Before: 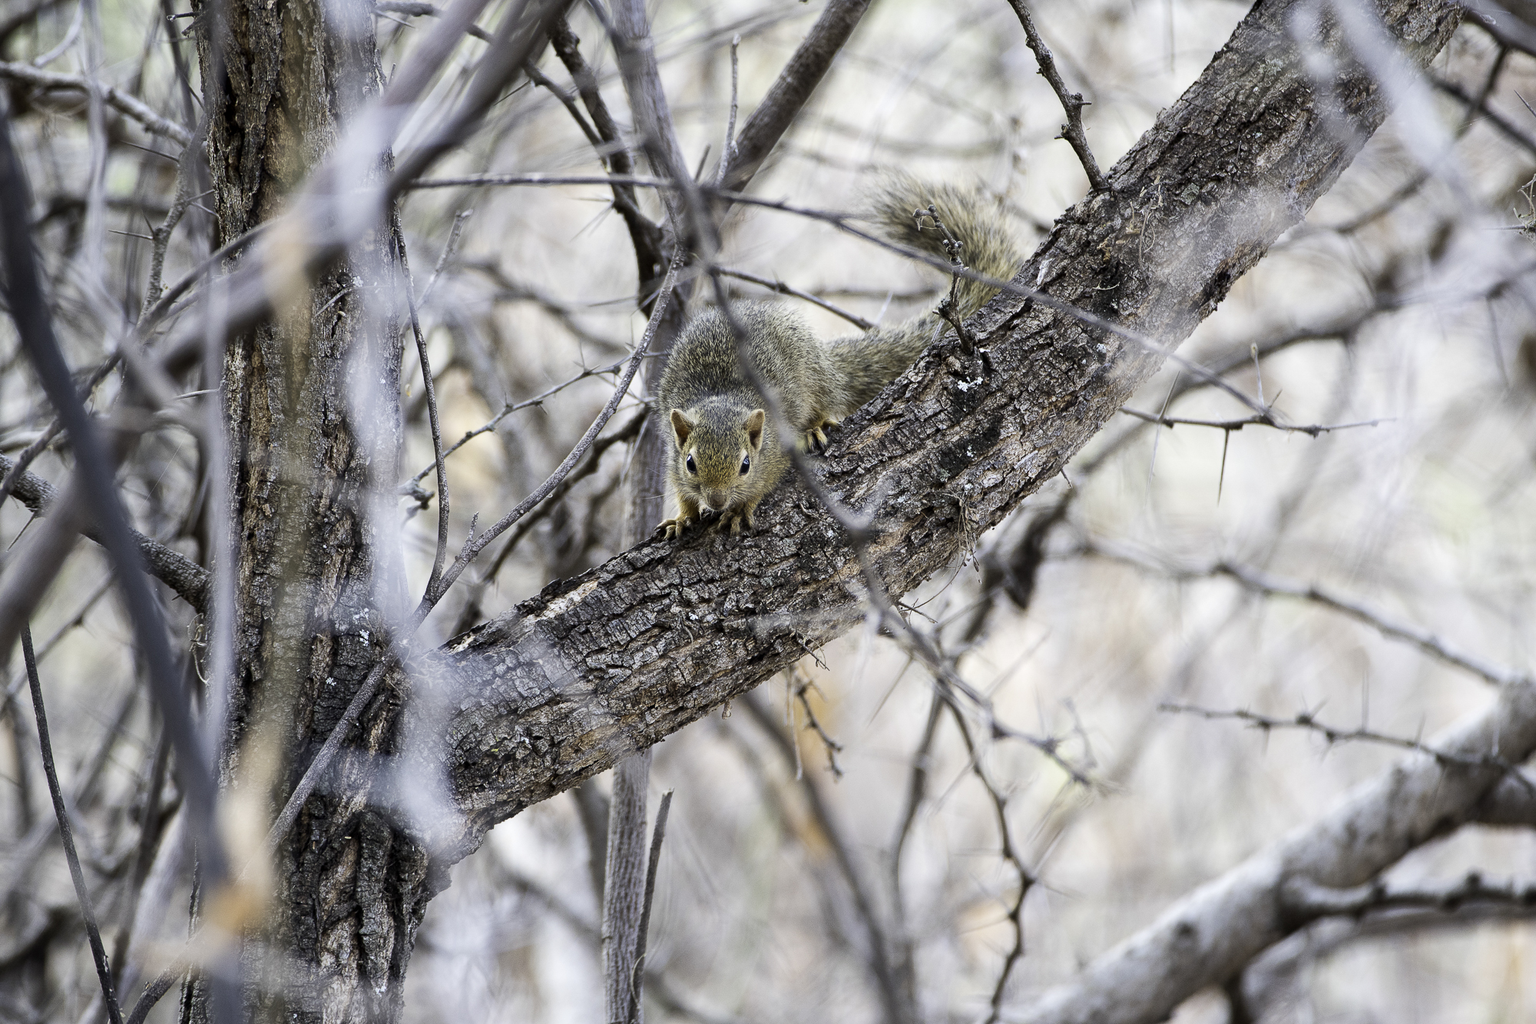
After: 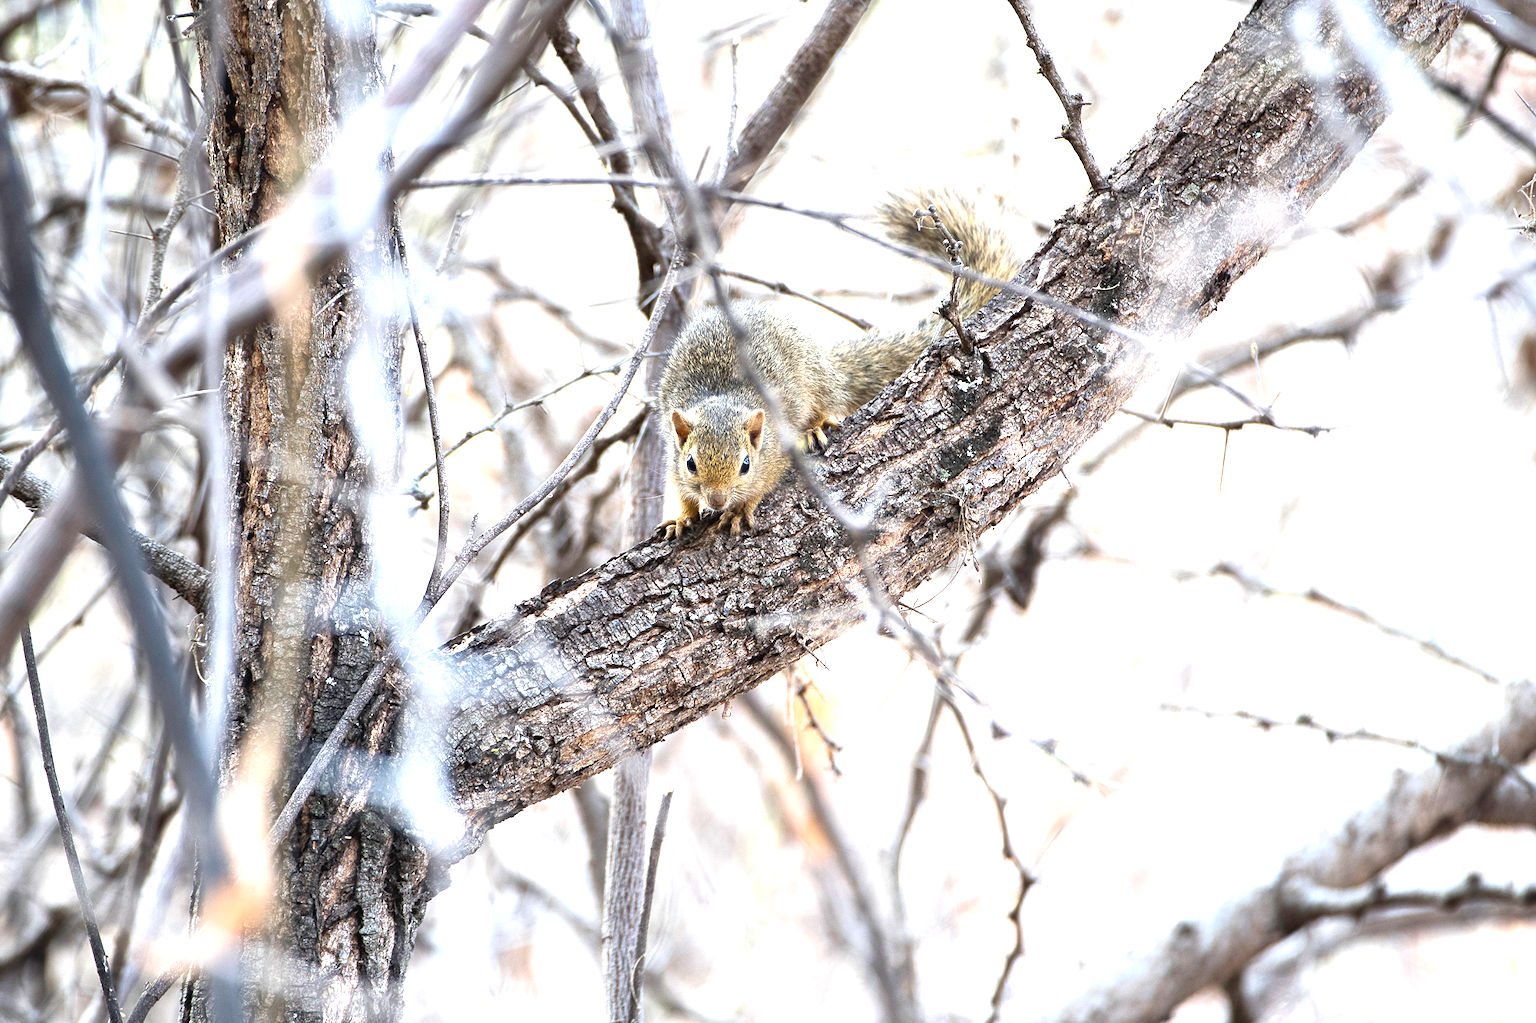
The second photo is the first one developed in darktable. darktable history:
exposure: black level correction -0.002, exposure 0.708 EV, compensate exposure bias true, compensate highlight preservation false
